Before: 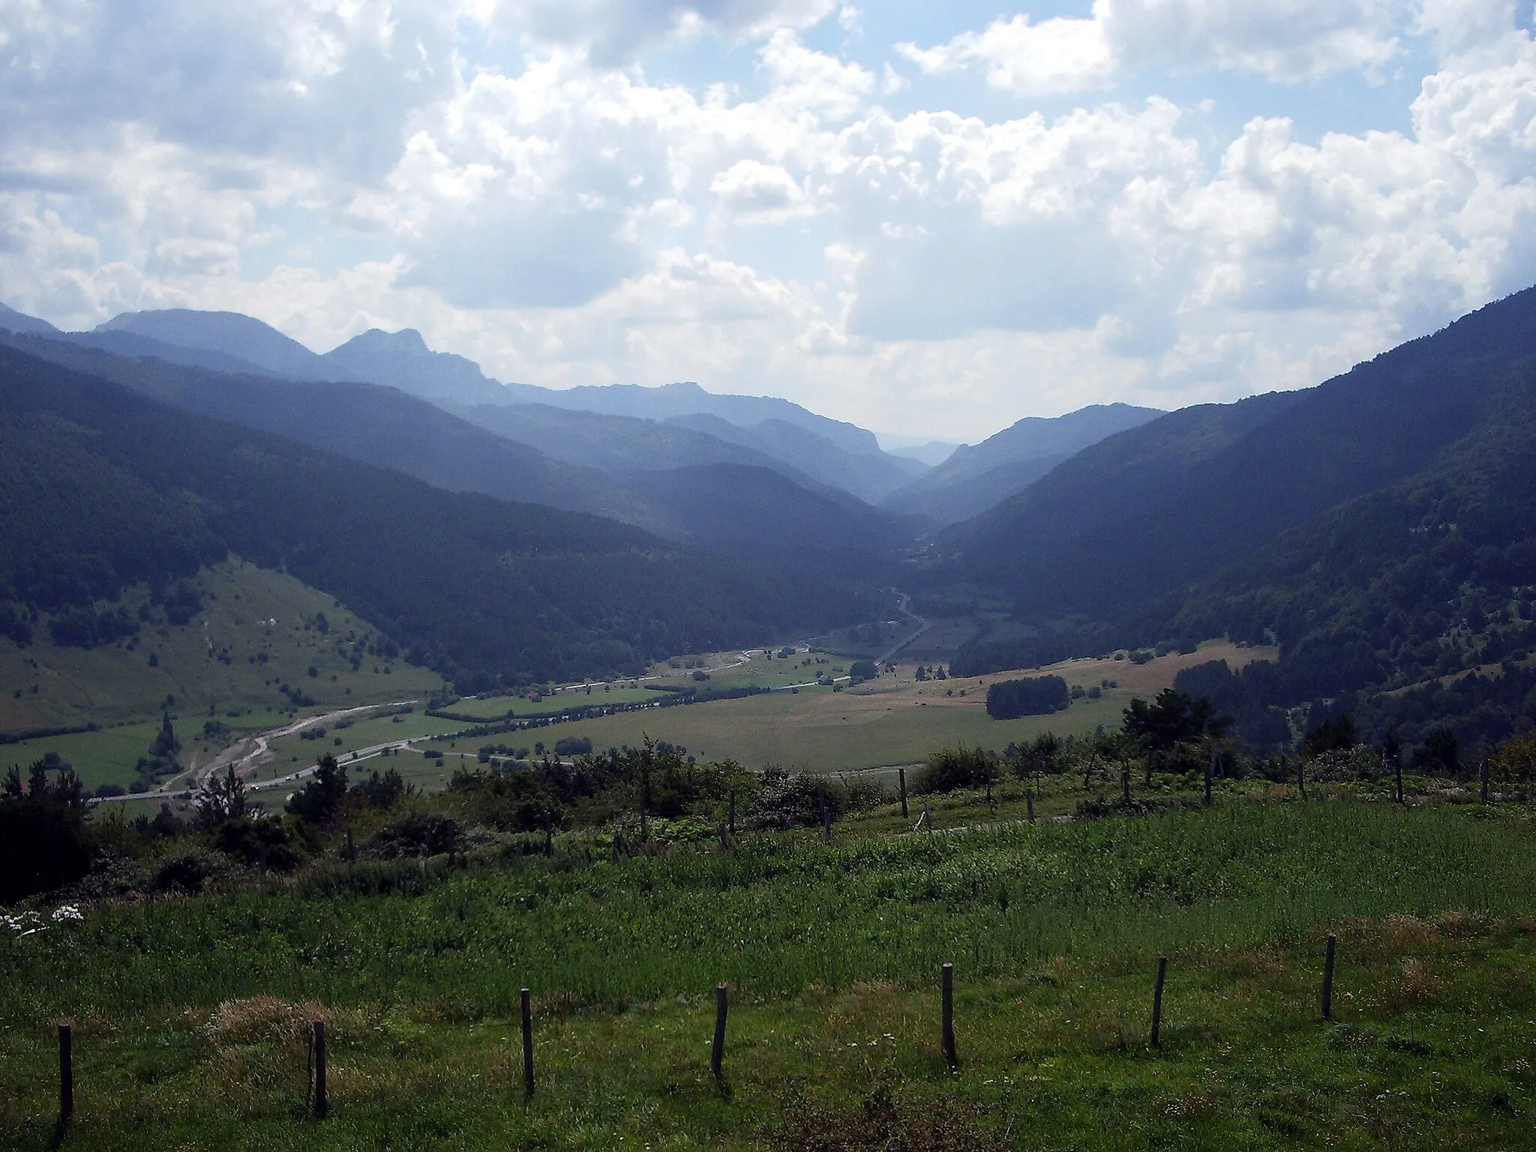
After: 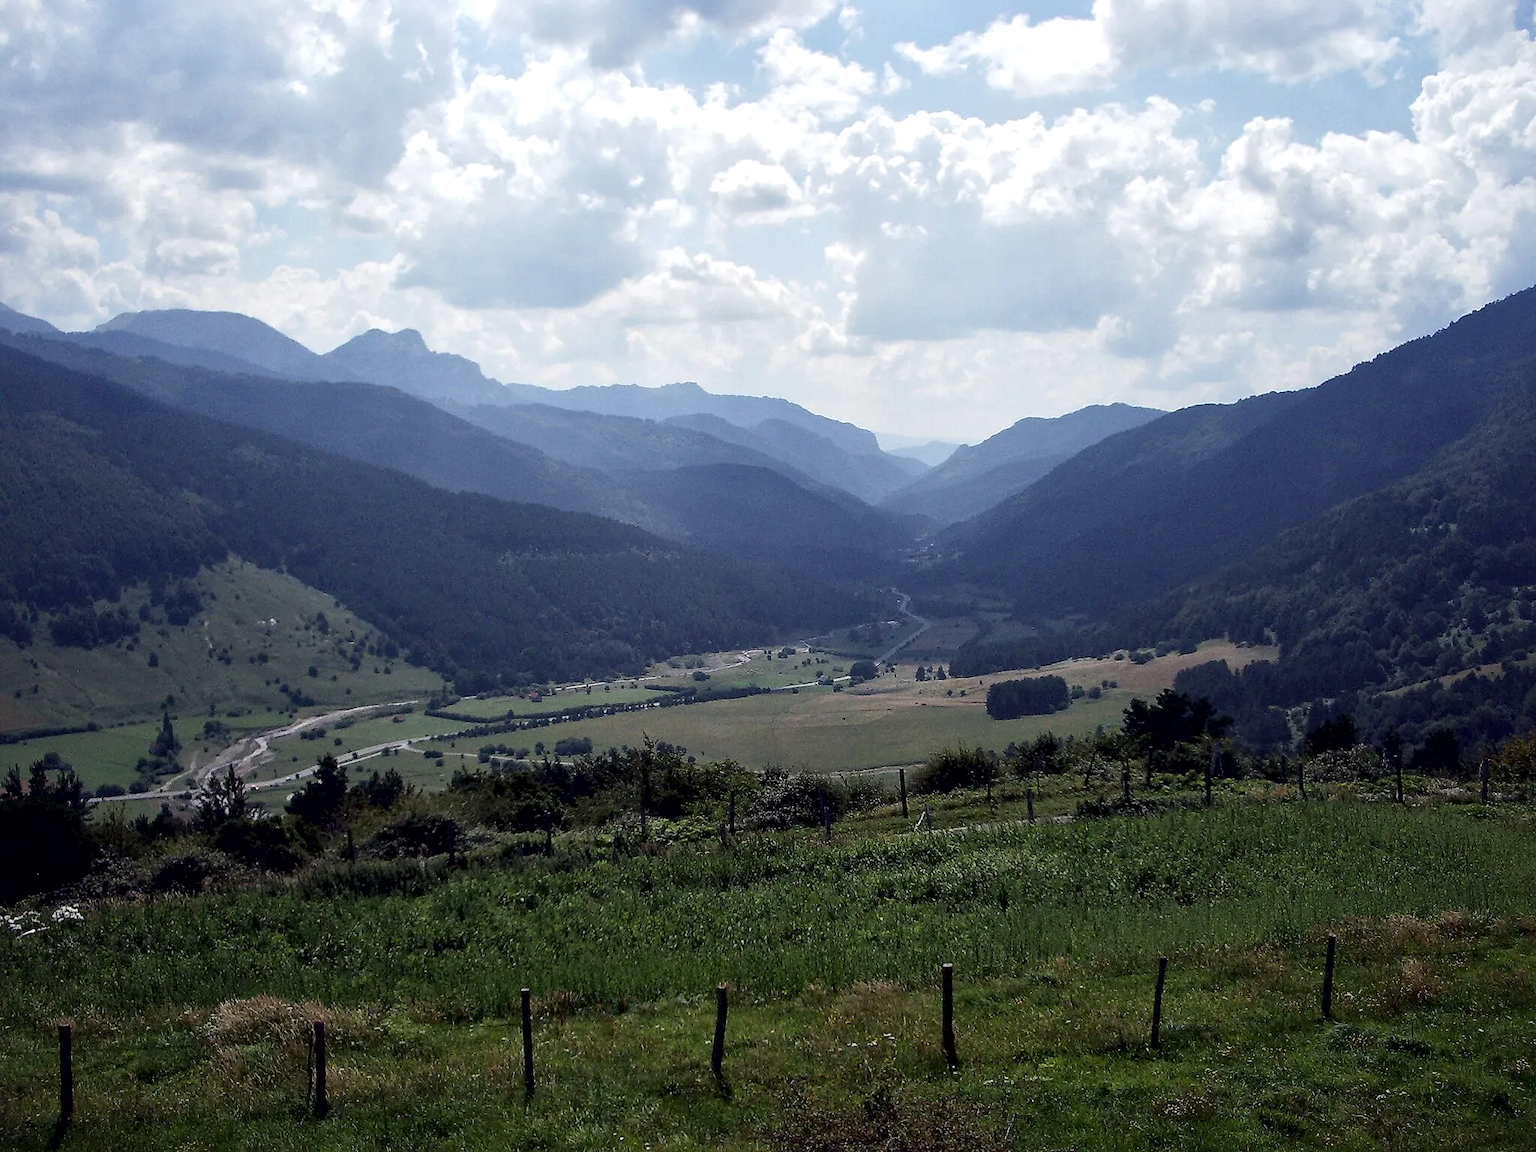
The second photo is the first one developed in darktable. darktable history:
local contrast: mode bilateral grid, contrast 25, coarseness 60, detail 150%, midtone range 0.2
